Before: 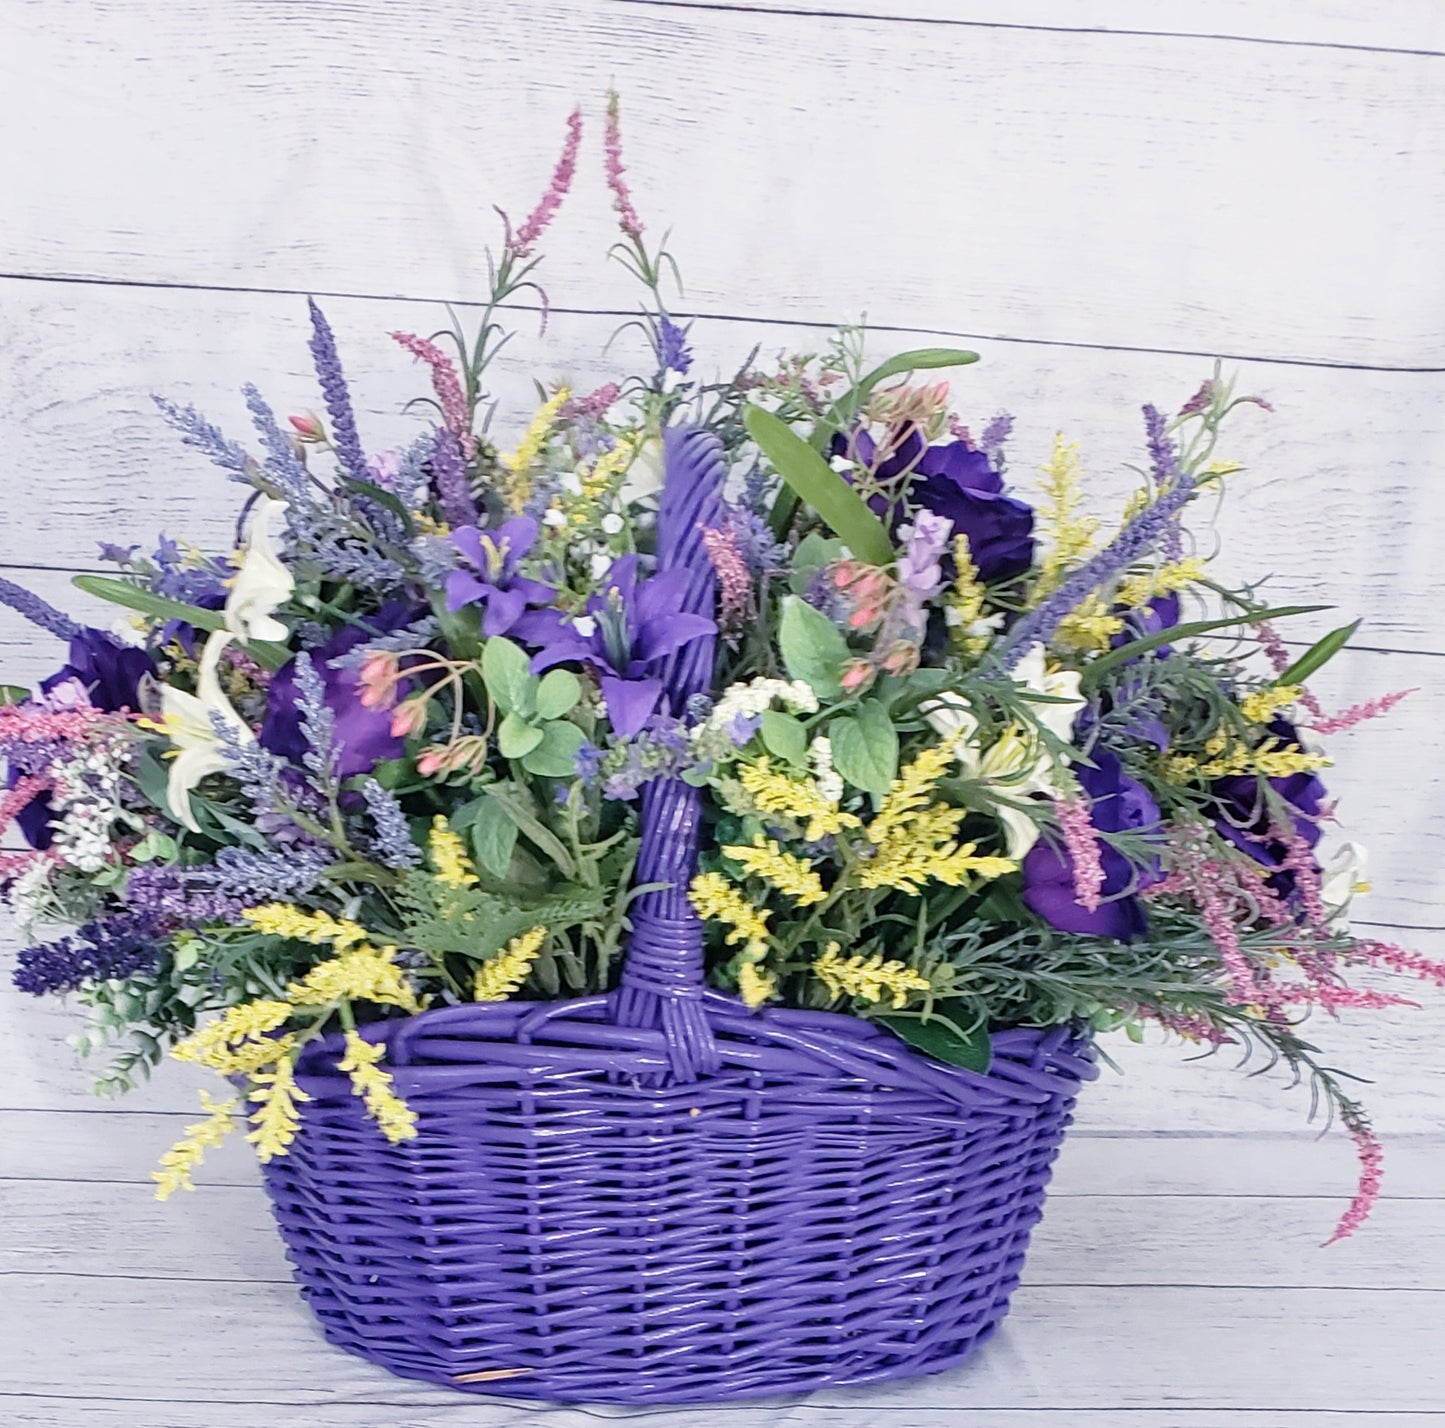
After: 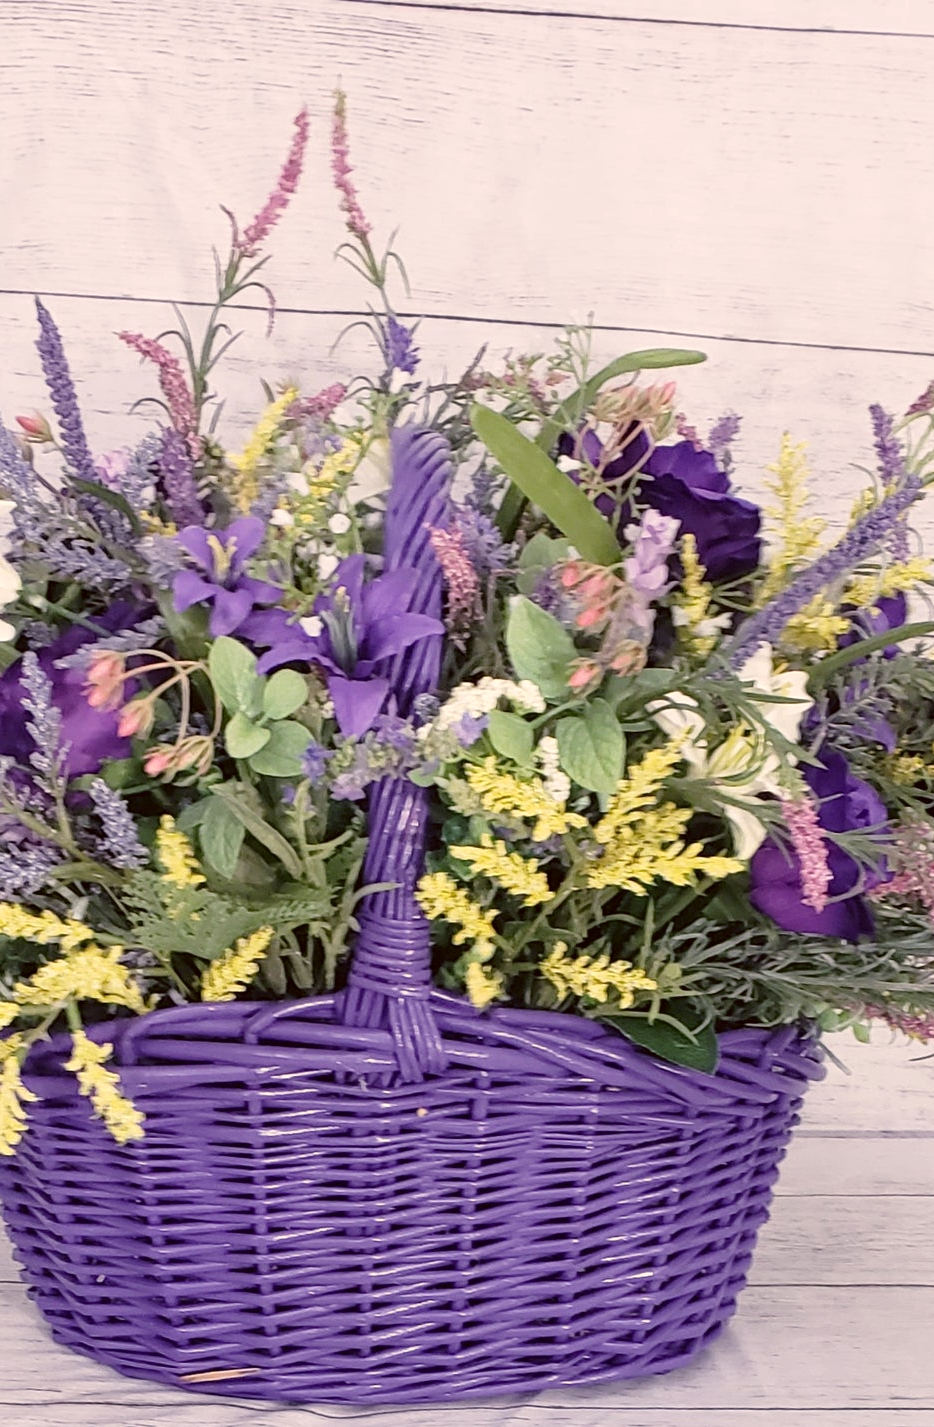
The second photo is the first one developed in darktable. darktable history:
crop and rotate: left 18.896%, right 16.406%
color correction: highlights a* 6.18, highlights b* 8.38, shadows a* 5.96, shadows b* 7.38, saturation 0.899
